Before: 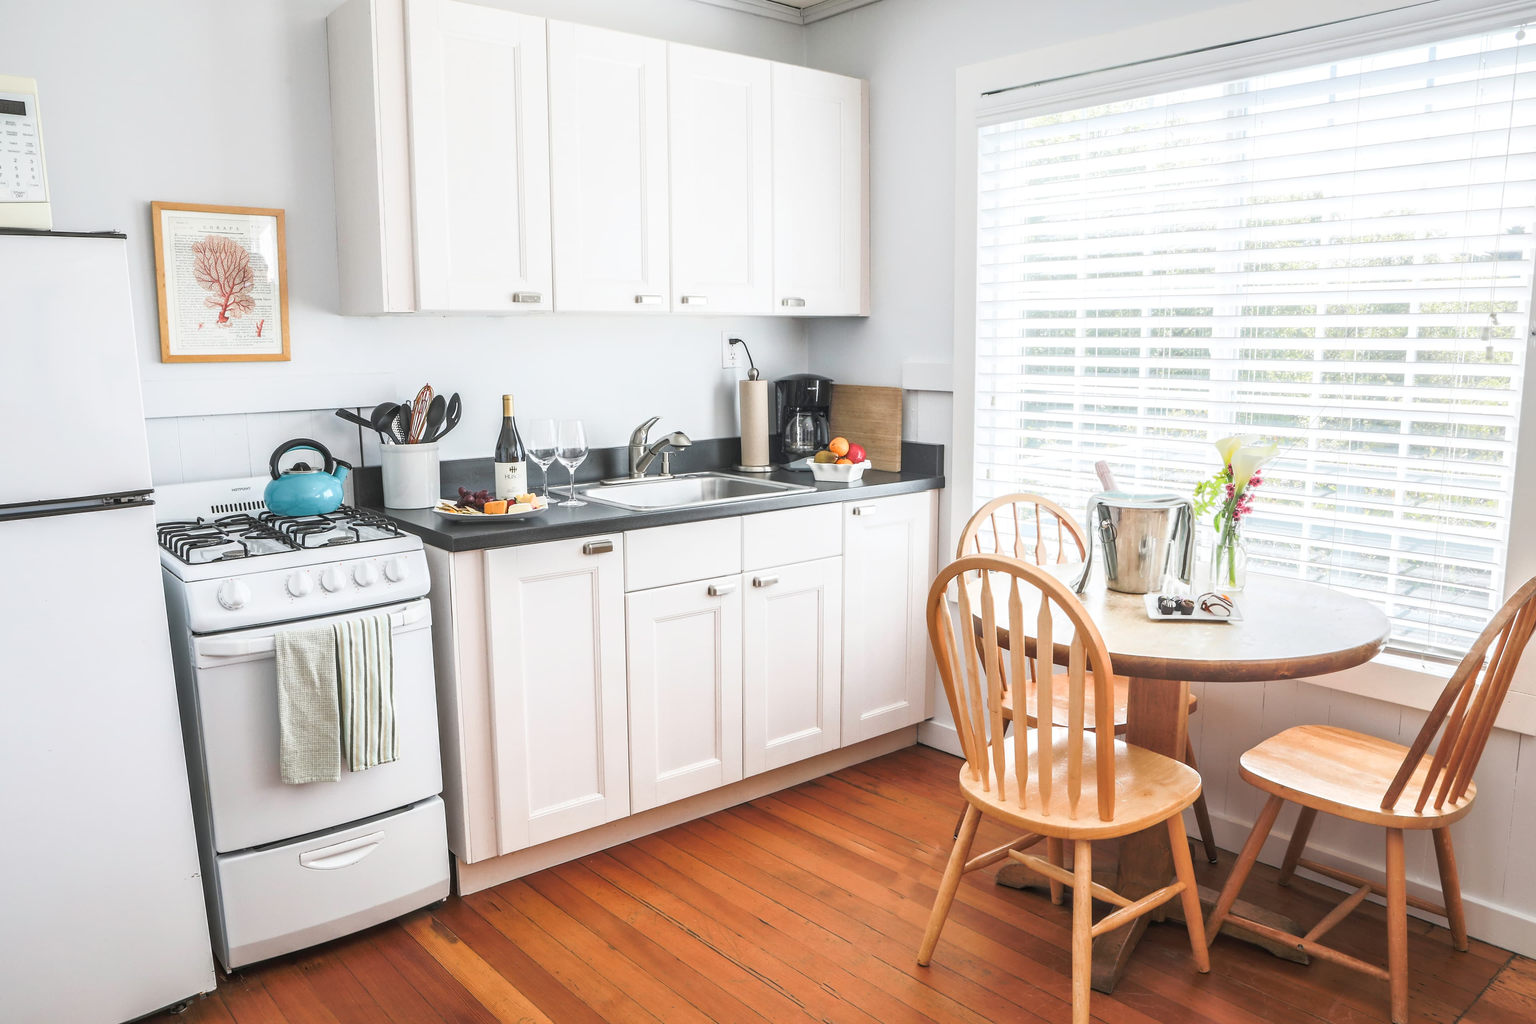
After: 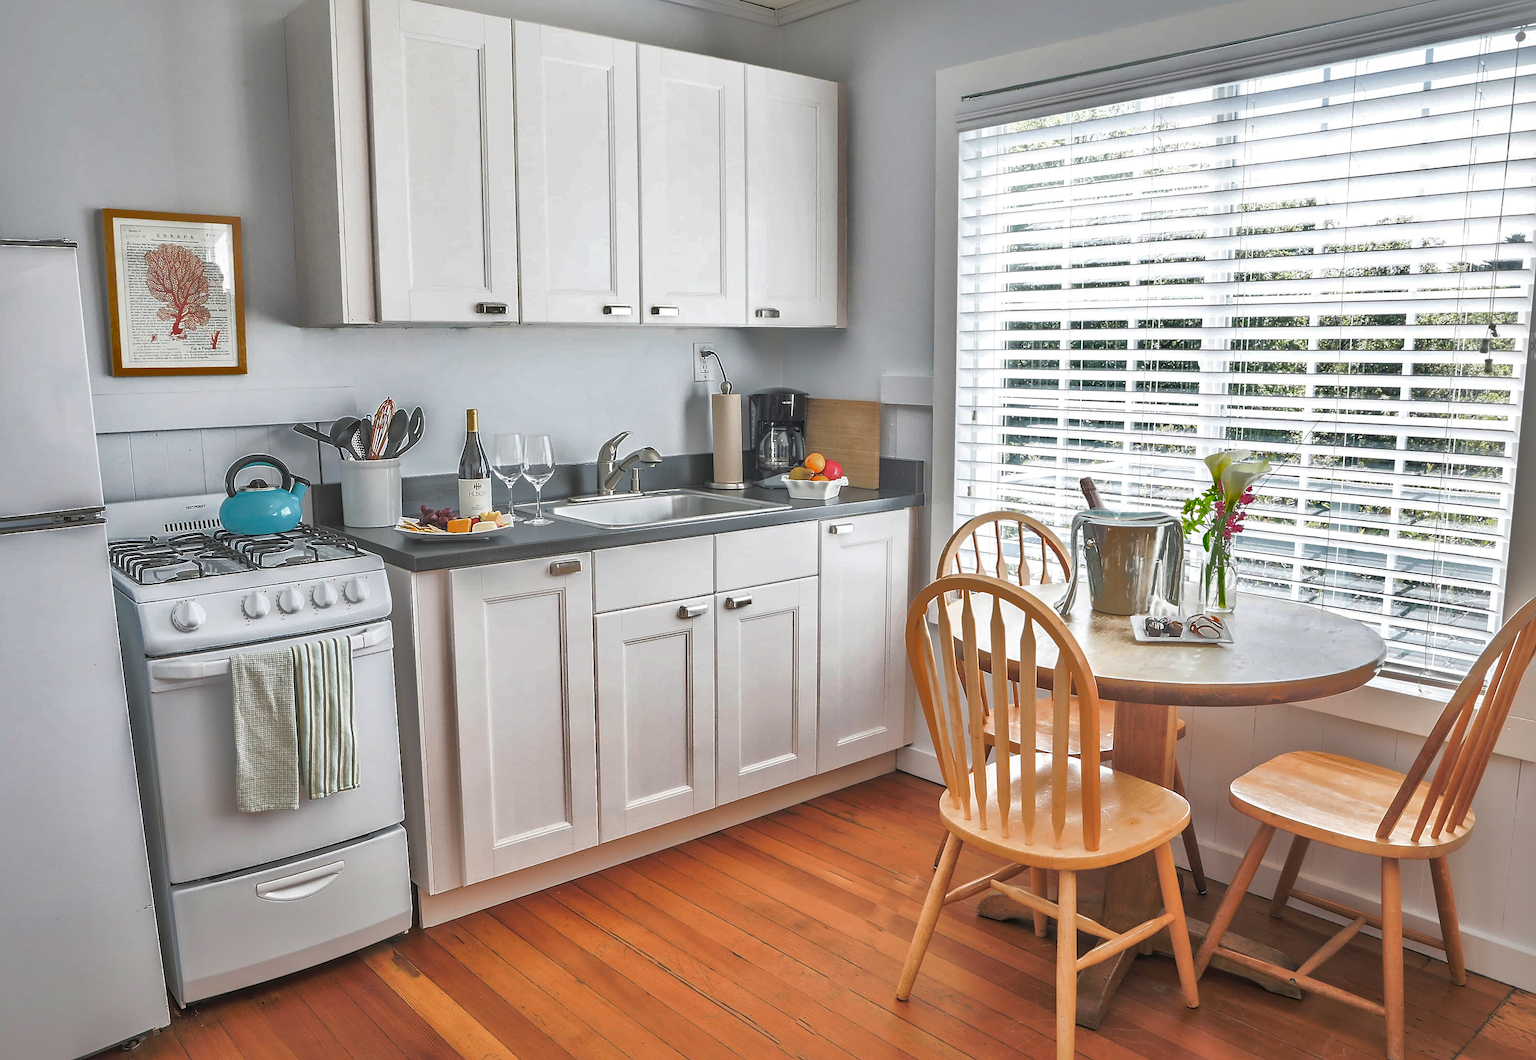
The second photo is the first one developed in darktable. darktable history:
crop and rotate: left 3.413%
shadows and highlights: shadows 38.64, highlights -75.67
sharpen: on, module defaults
